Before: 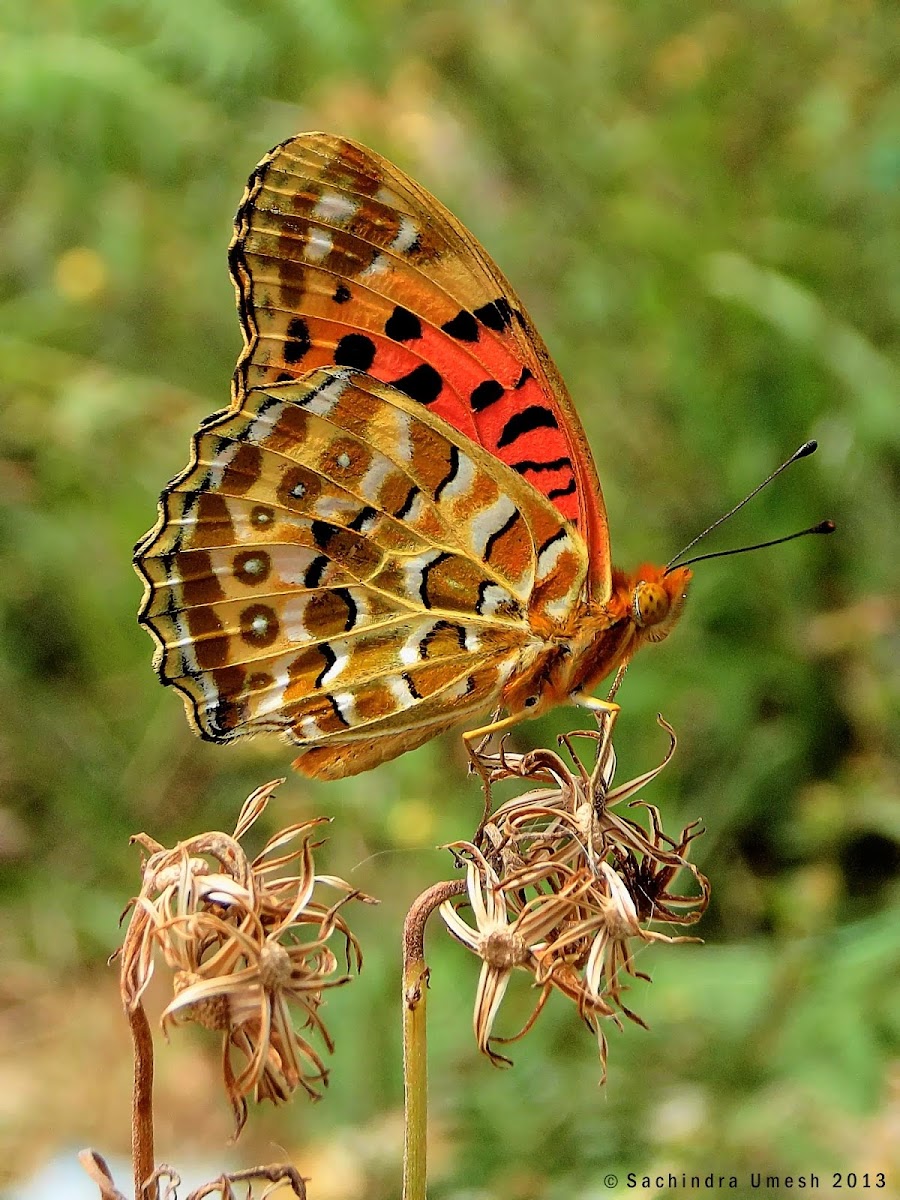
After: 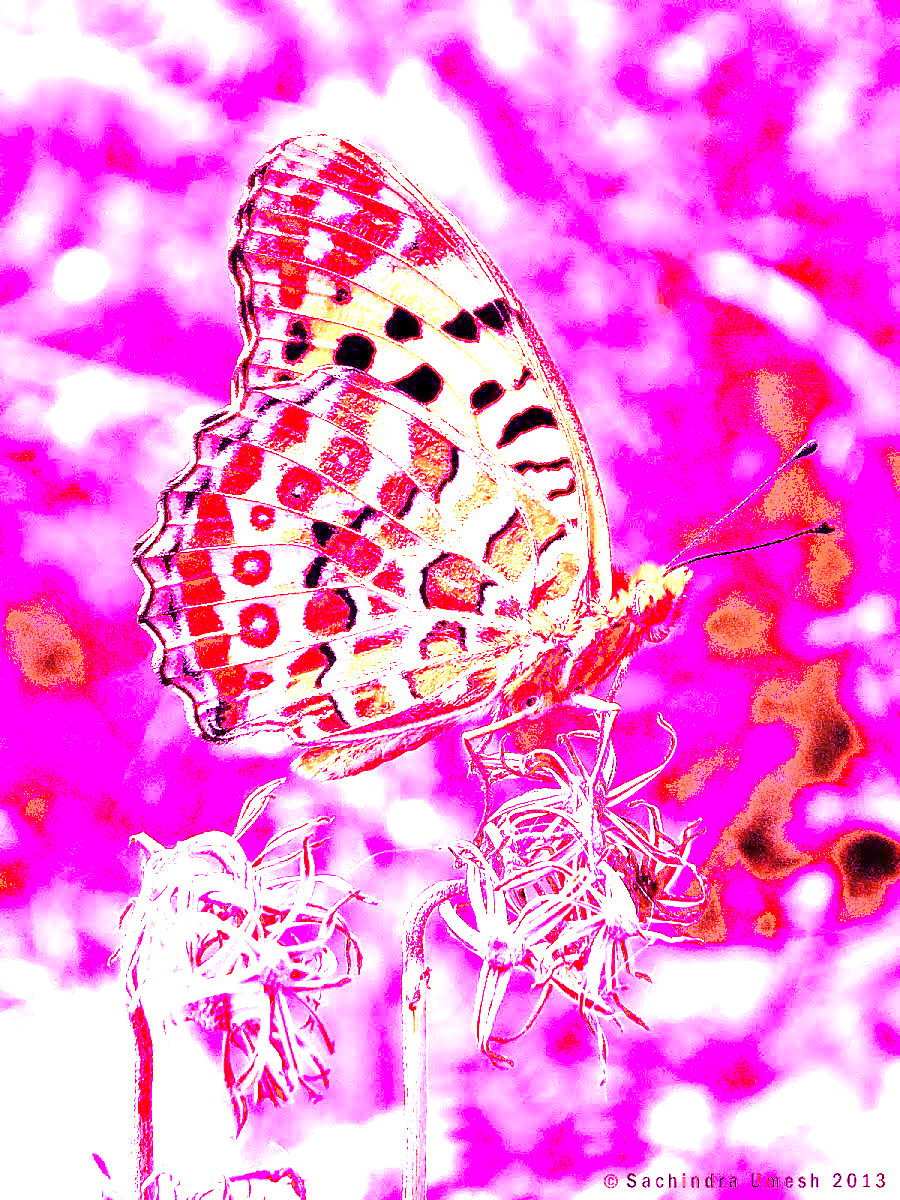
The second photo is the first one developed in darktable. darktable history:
white balance: red 8, blue 8
grain: coarseness 0.09 ISO, strength 40%
shadows and highlights: shadows 0, highlights 40
